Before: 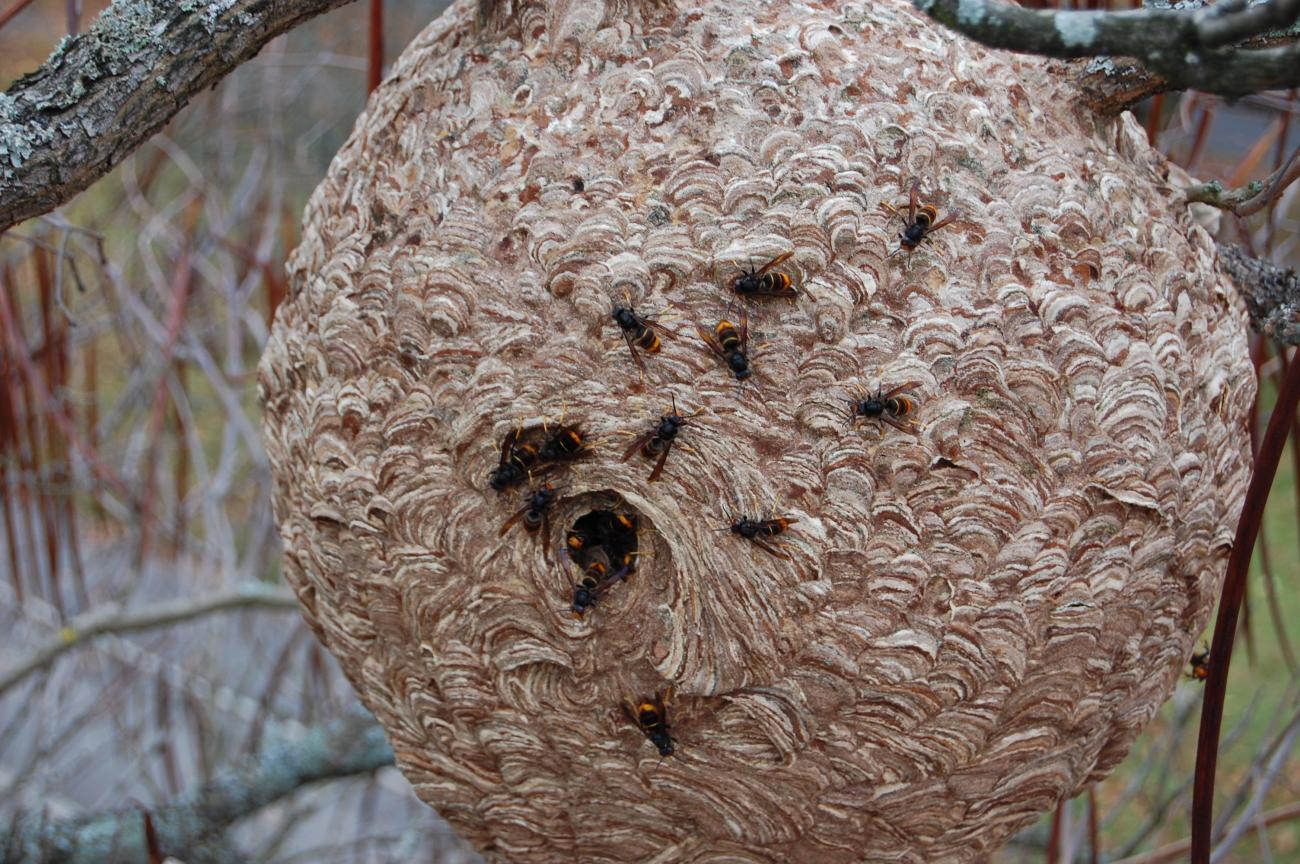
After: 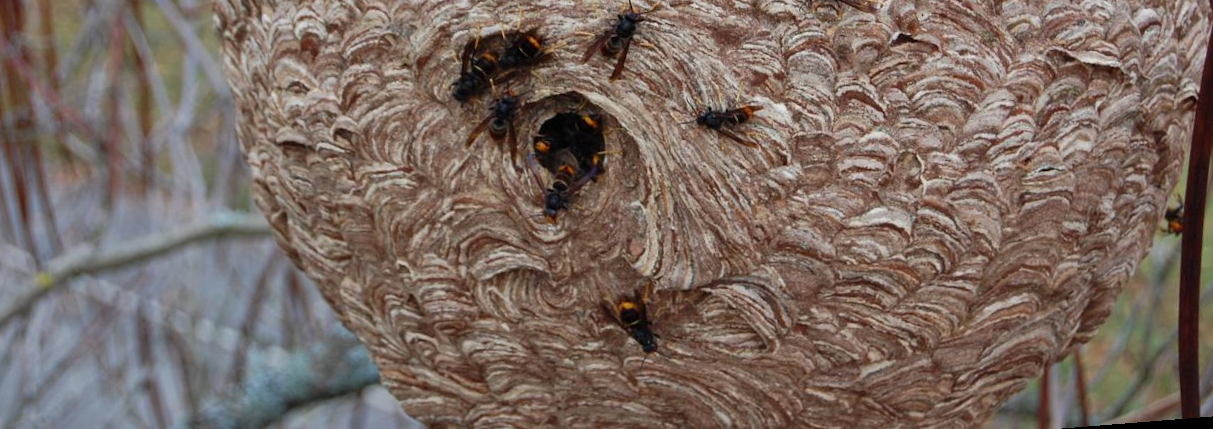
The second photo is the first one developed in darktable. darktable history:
crop and rotate: top 46.237%
rotate and perspective: rotation -4.57°, crop left 0.054, crop right 0.944, crop top 0.087, crop bottom 0.914
